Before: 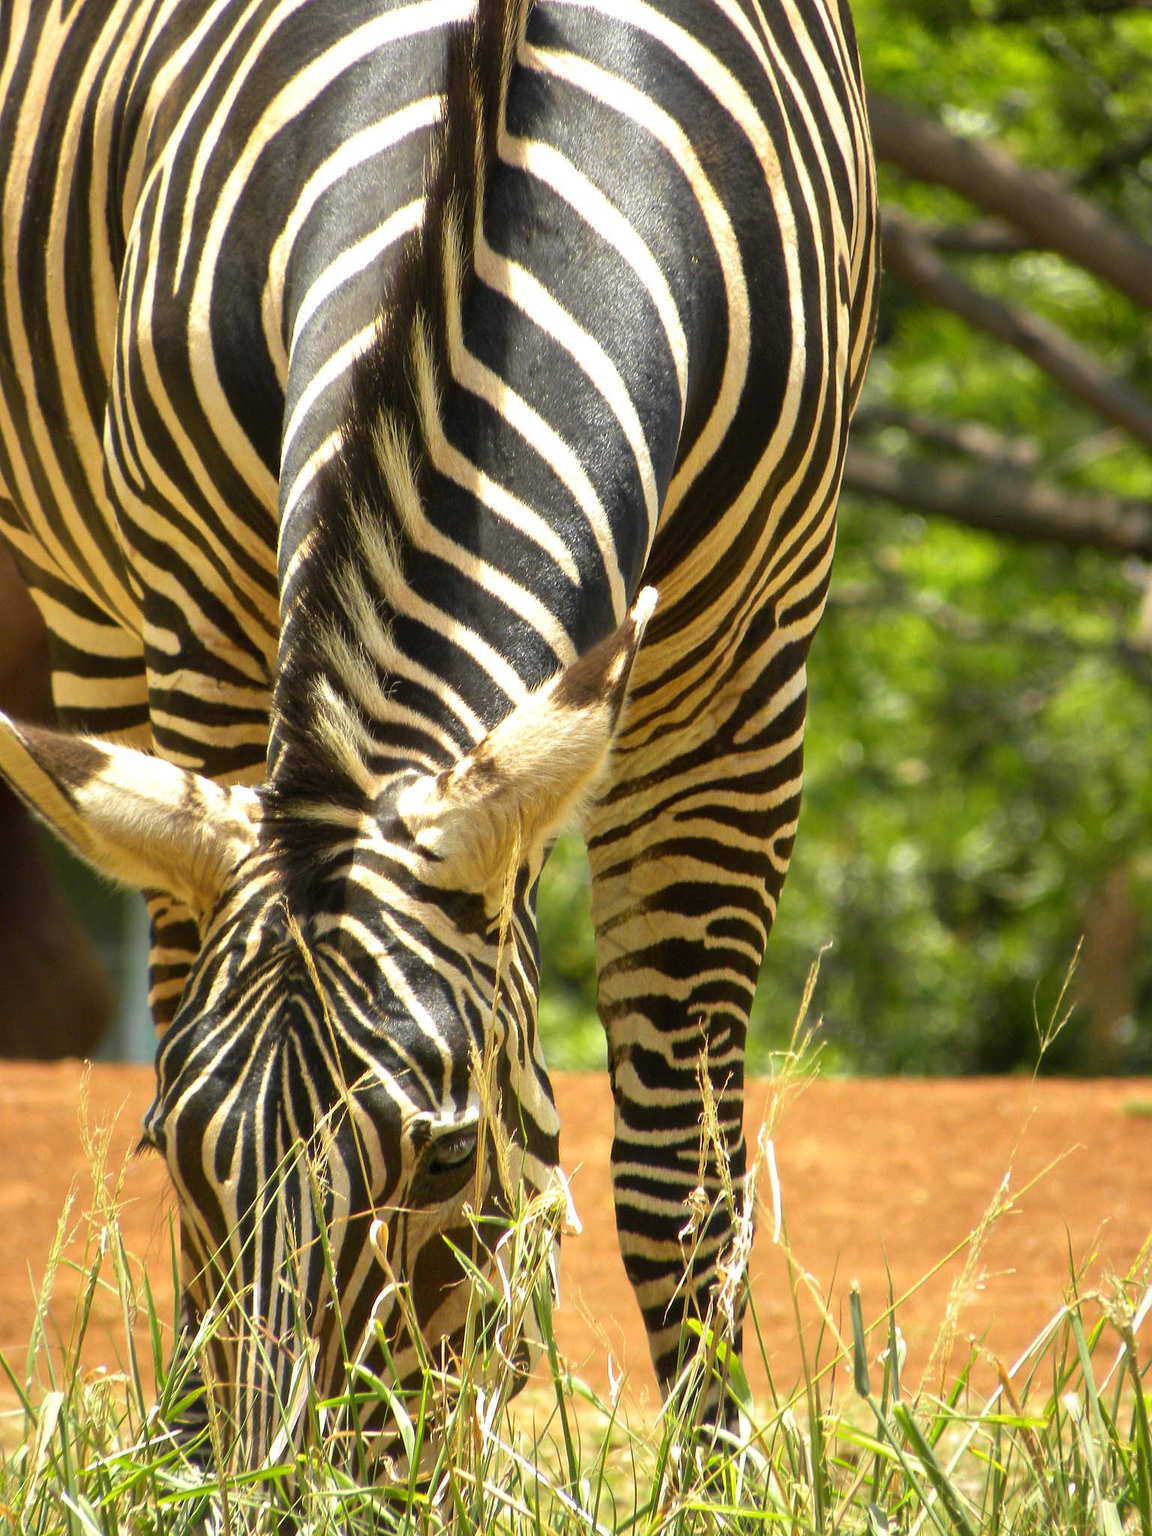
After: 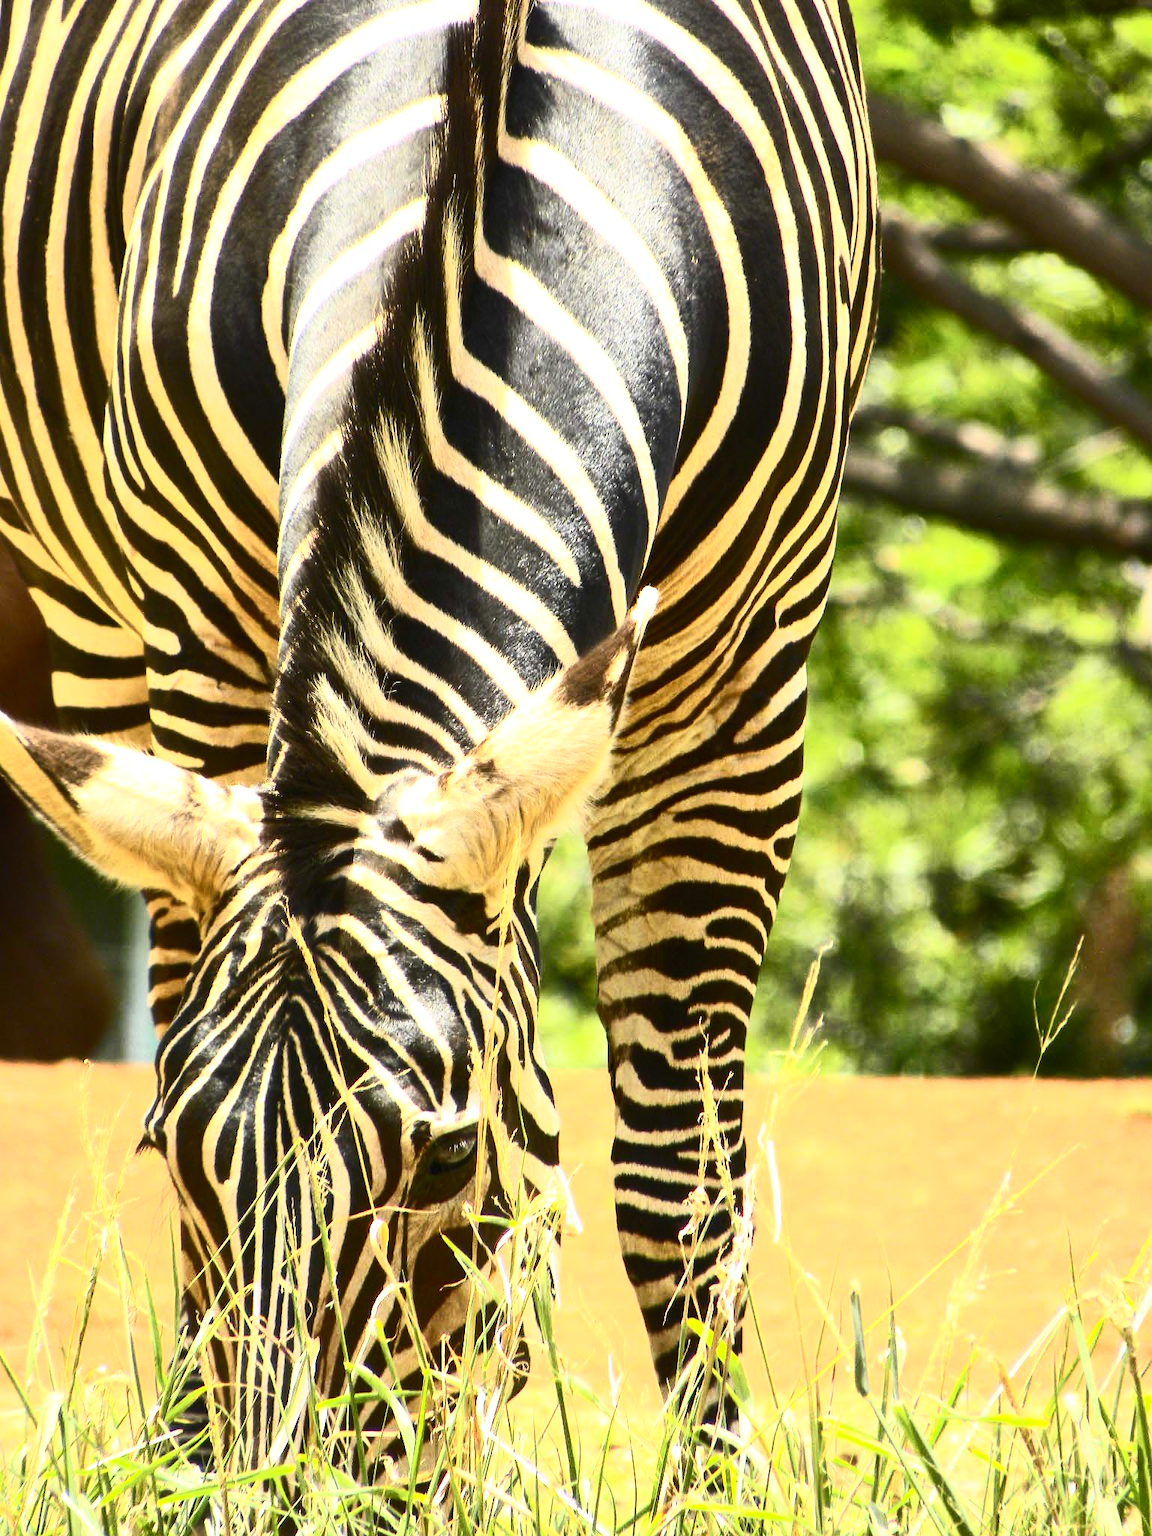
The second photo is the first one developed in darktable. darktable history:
contrast brightness saturation: contrast 0.629, brightness 0.34, saturation 0.147
exposure: exposure 0.078 EV, compensate exposure bias true, compensate highlight preservation false
